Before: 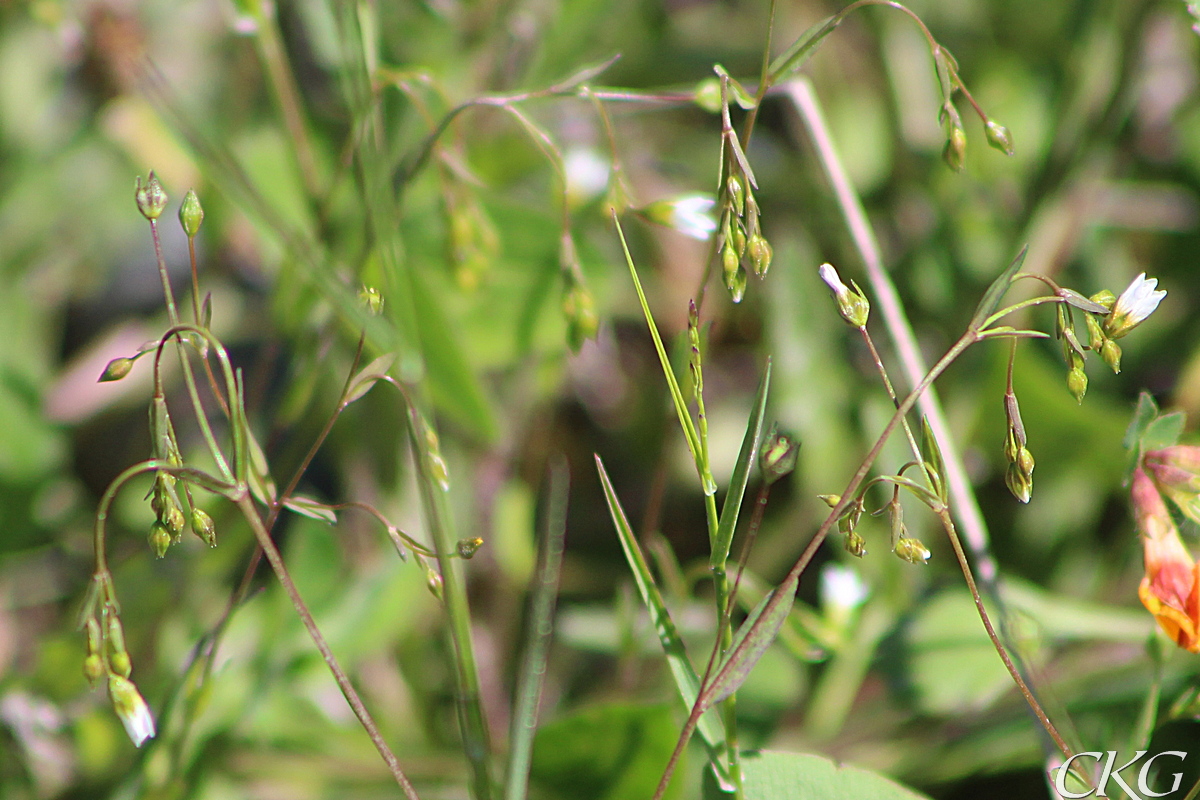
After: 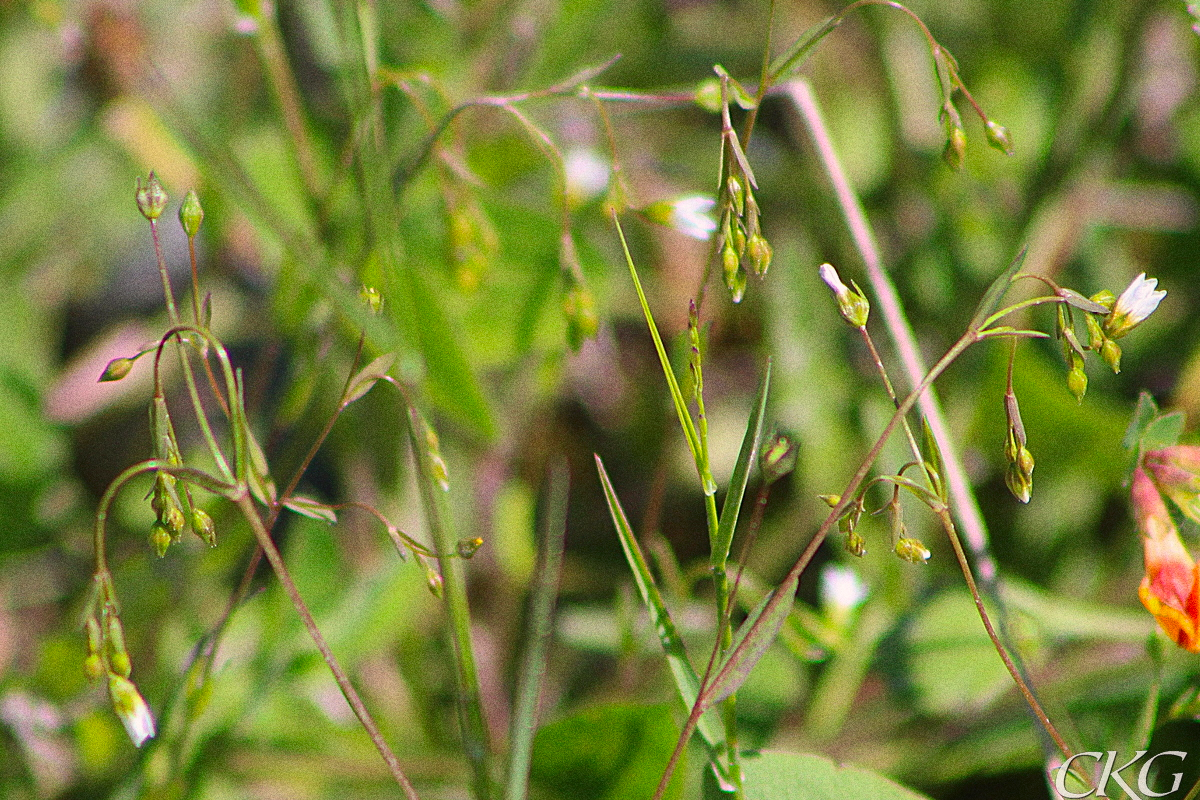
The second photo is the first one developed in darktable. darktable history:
white balance: emerald 1
grain: coarseness 0.09 ISO, strength 40%
color correction: highlights a* 3.22, highlights b* 1.93, saturation 1.19
shadows and highlights: shadows -20, white point adjustment -2, highlights -35
